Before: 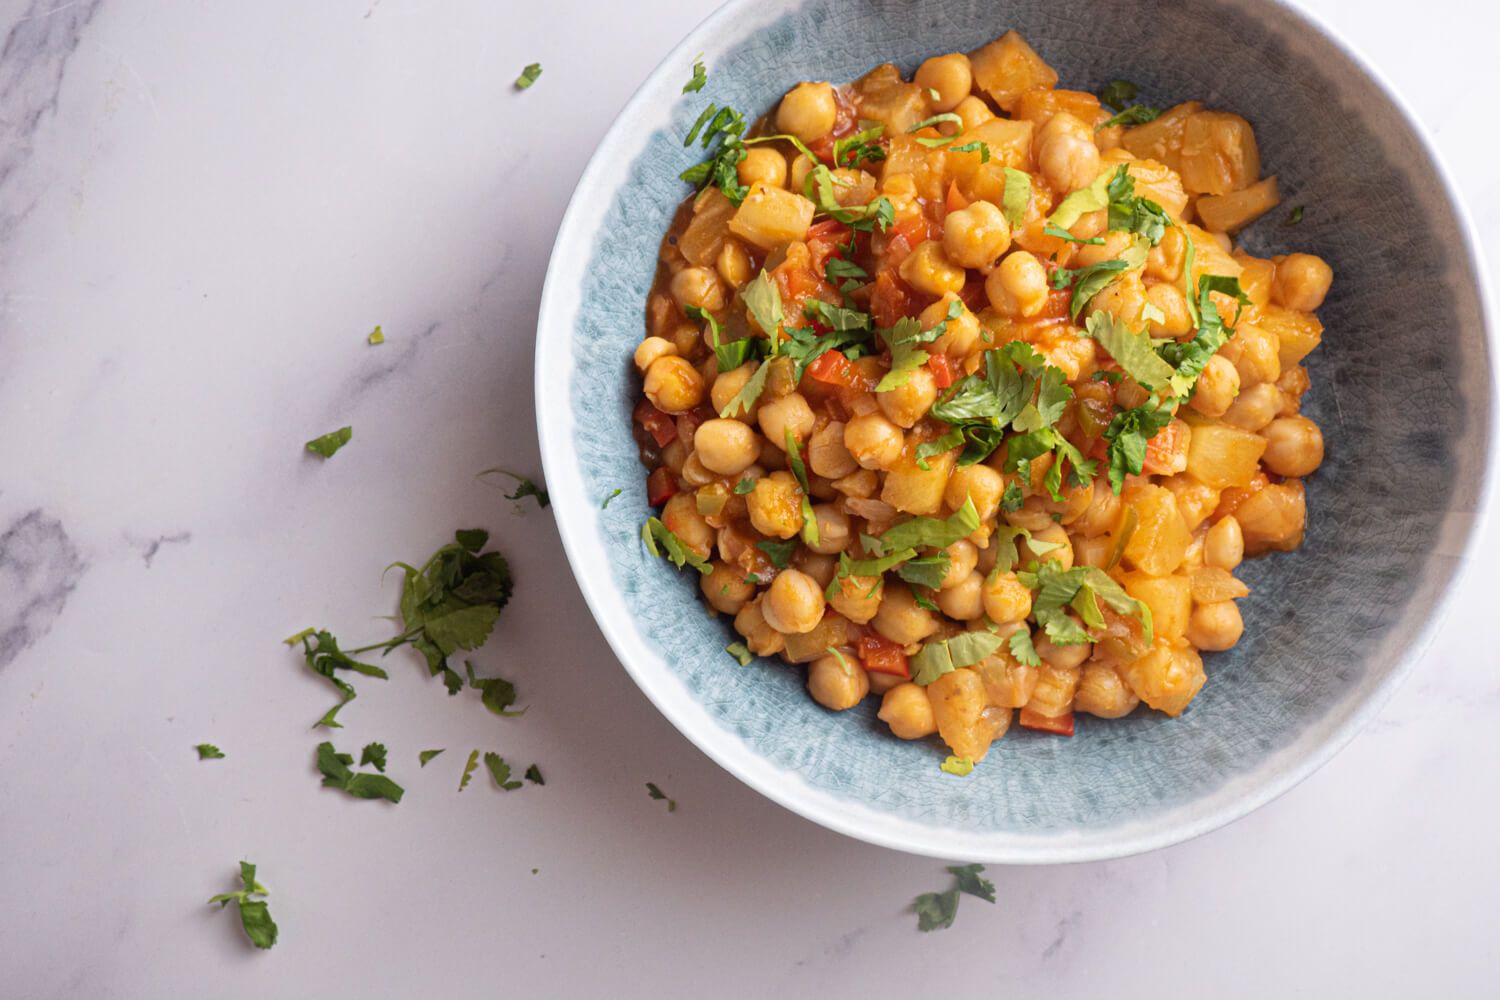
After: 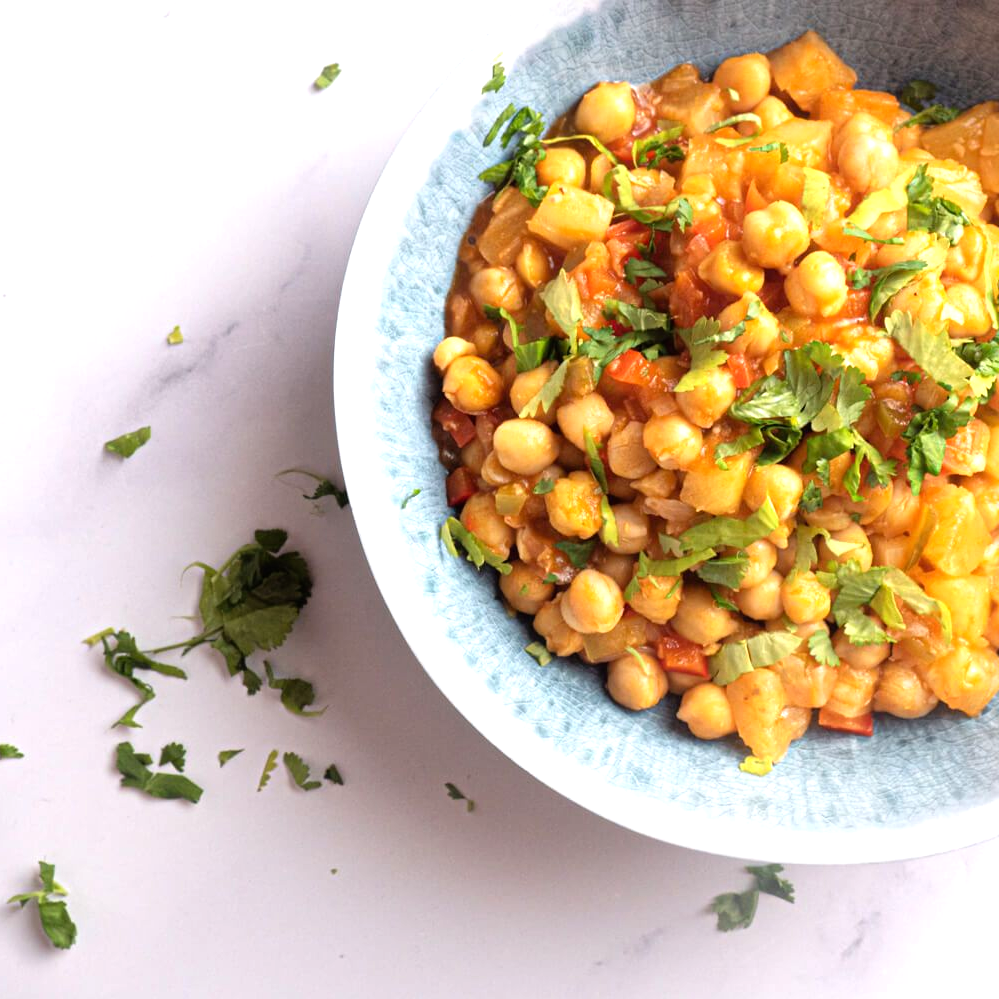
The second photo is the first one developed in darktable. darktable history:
tone equalizer: -8 EV -0.737 EV, -7 EV -0.721 EV, -6 EV -0.582 EV, -5 EV -0.38 EV, -3 EV 0.403 EV, -2 EV 0.6 EV, -1 EV 0.682 EV, +0 EV 0.747 EV
crop and rotate: left 13.447%, right 19.934%
